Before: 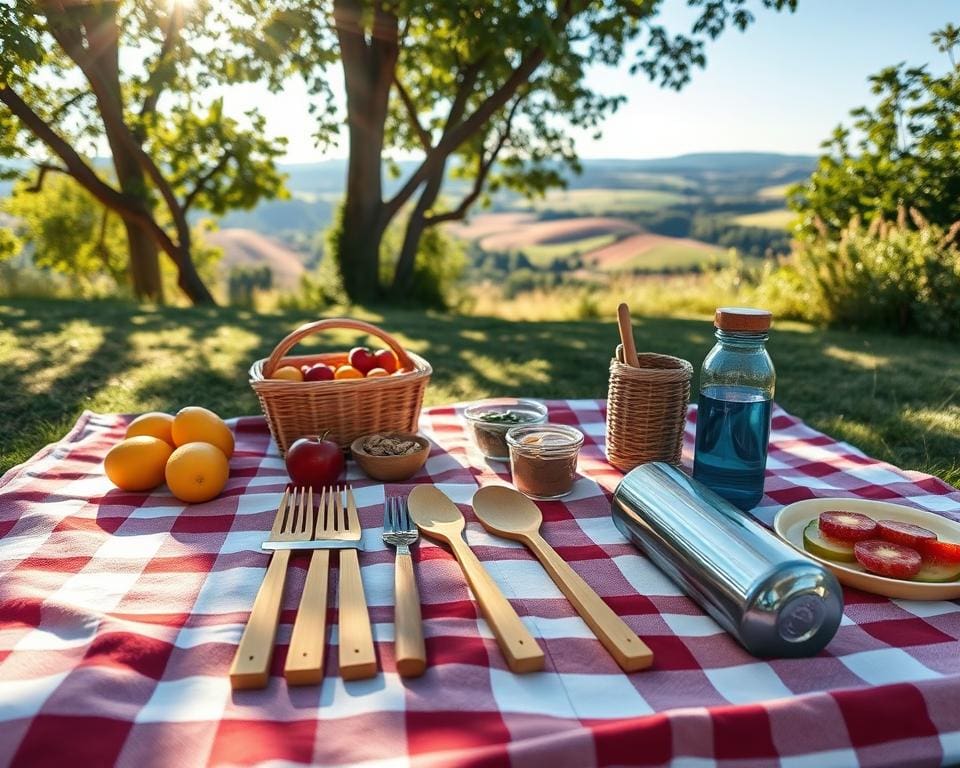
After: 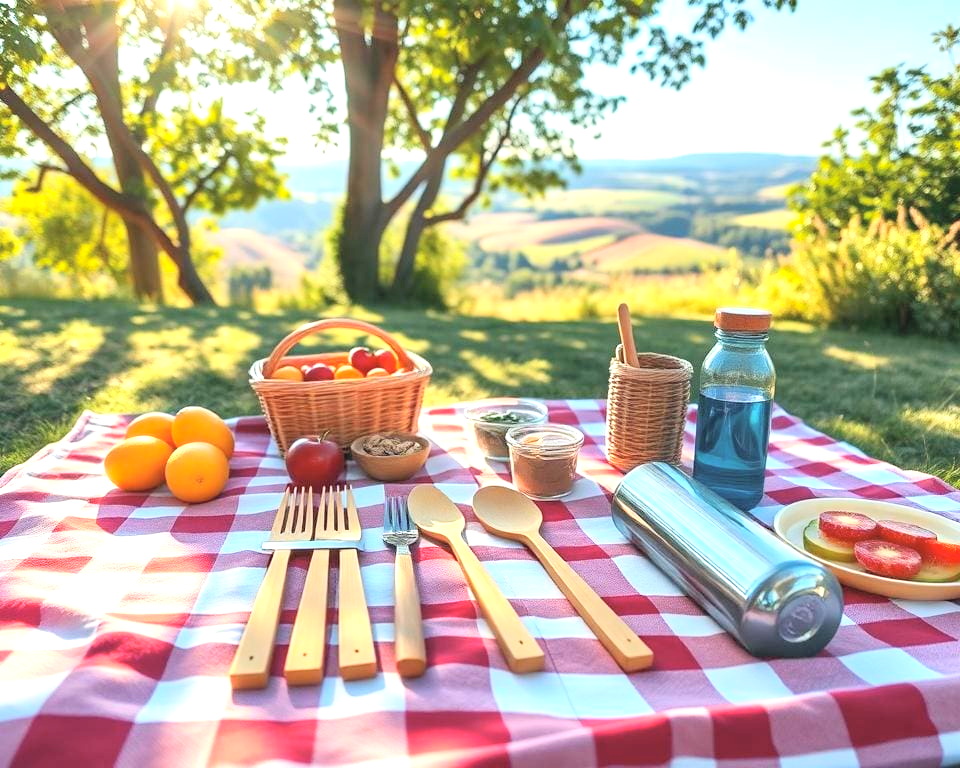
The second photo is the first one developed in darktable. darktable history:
contrast brightness saturation: contrast 0.1, brightness 0.3, saturation 0.14
exposure: black level correction 0, exposure 0.7 EV, compensate exposure bias true, compensate highlight preservation false
